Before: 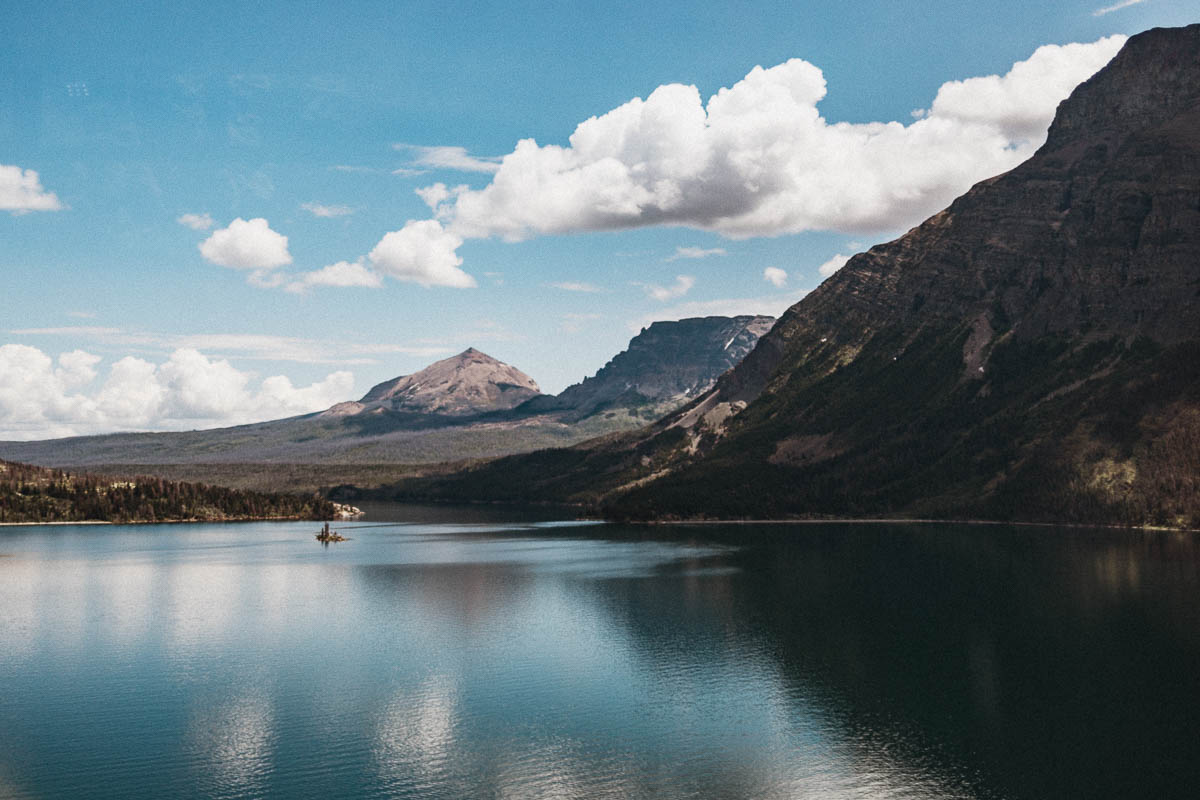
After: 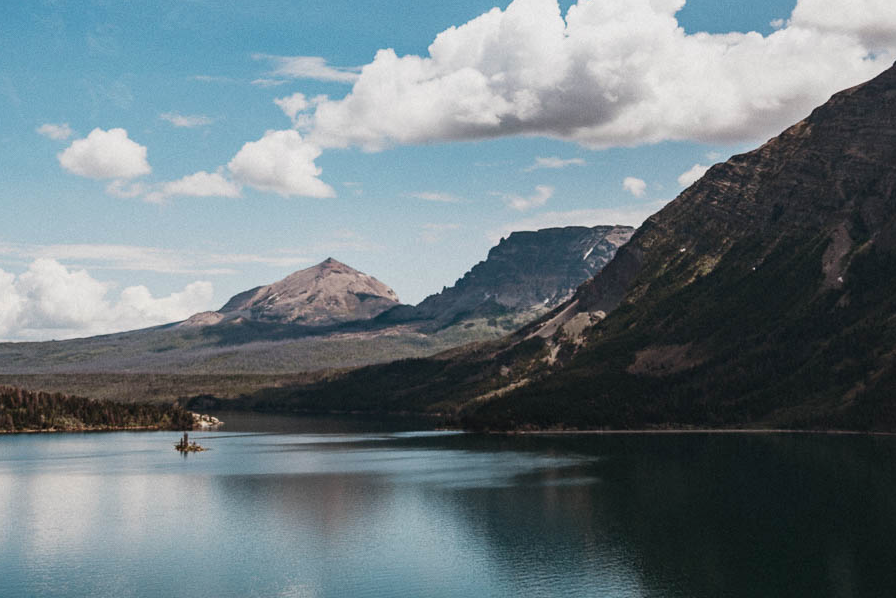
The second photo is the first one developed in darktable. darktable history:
exposure: exposure -0.157 EV, compensate highlight preservation false
crop and rotate: left 11.831%, top 11.346%, right 13.429%, bottom 13.899%
